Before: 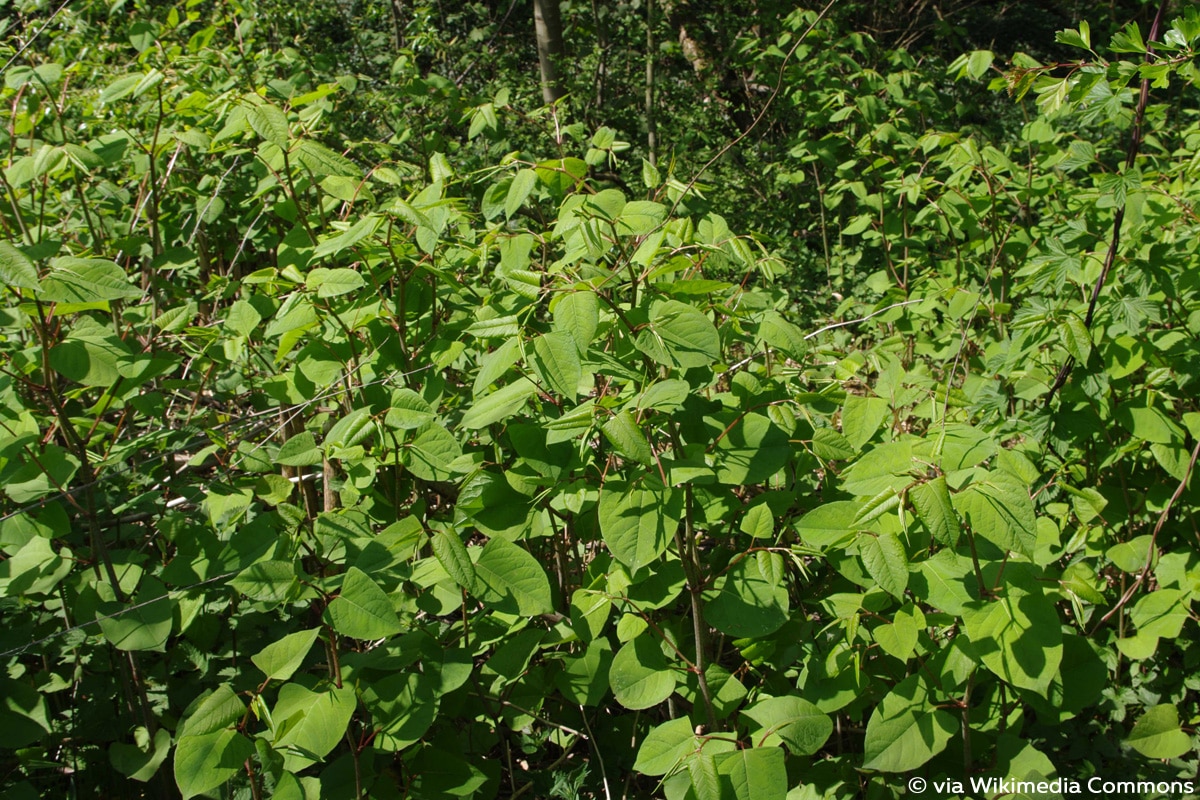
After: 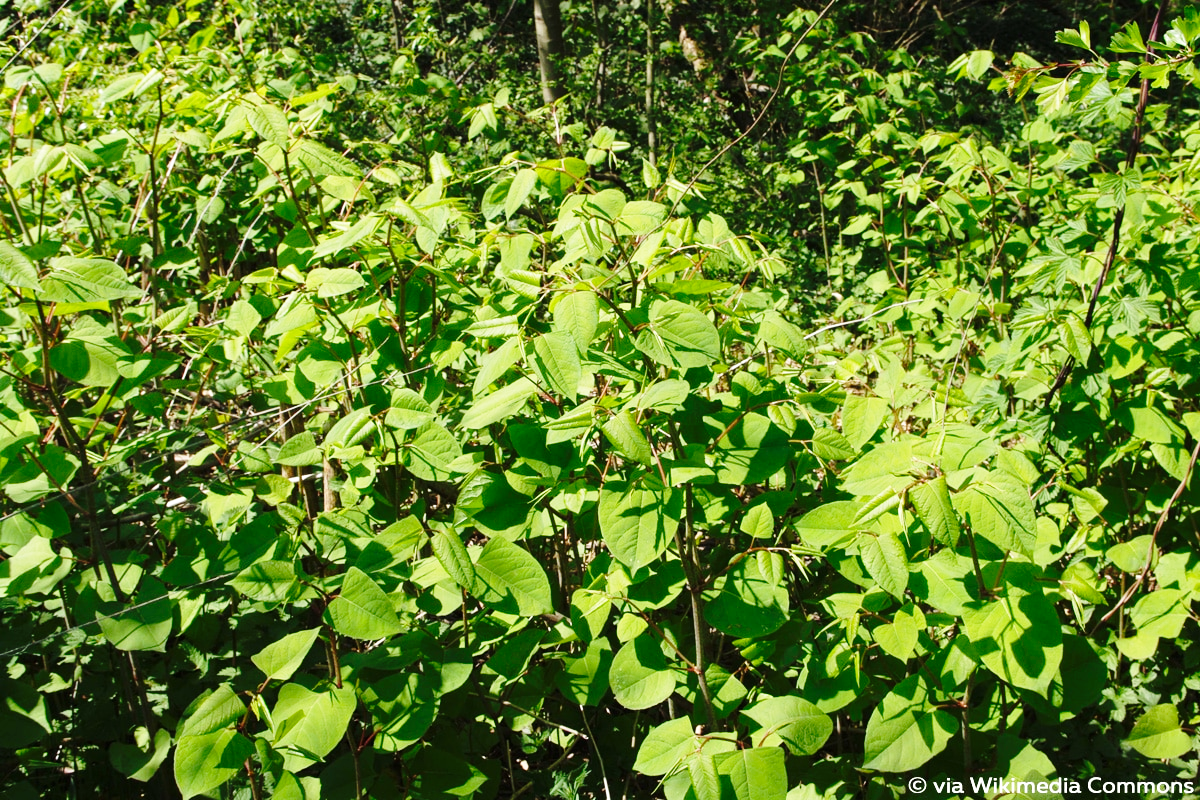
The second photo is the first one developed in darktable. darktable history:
exposure: exposure 0.15 EV, compensate highlight preservation false
base curve: curves: ch0 [(0, 0) (0.028, 0.03) (0.121, 0.232) (0.46, 0.748) (0.859, 0.968) (1, 1)], preserve colors none
